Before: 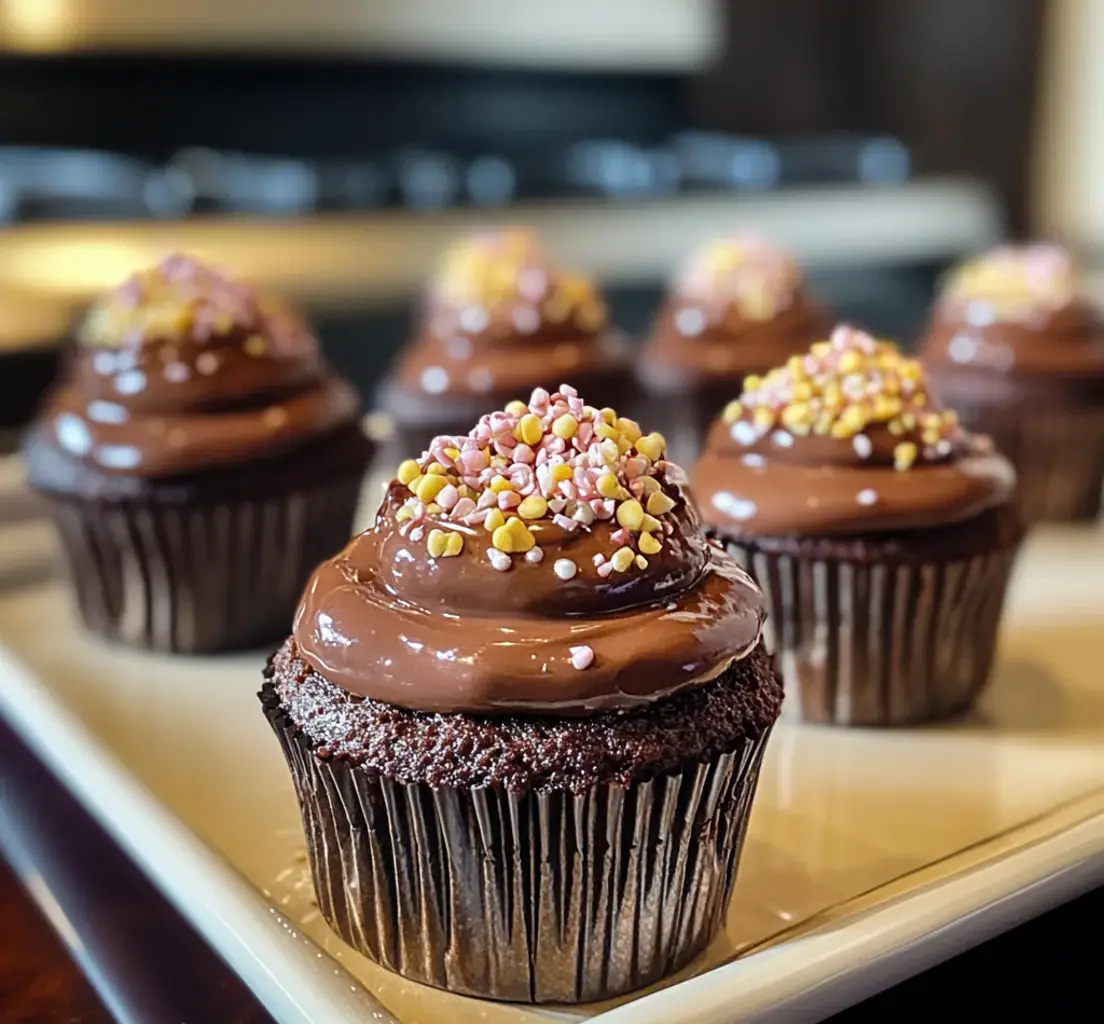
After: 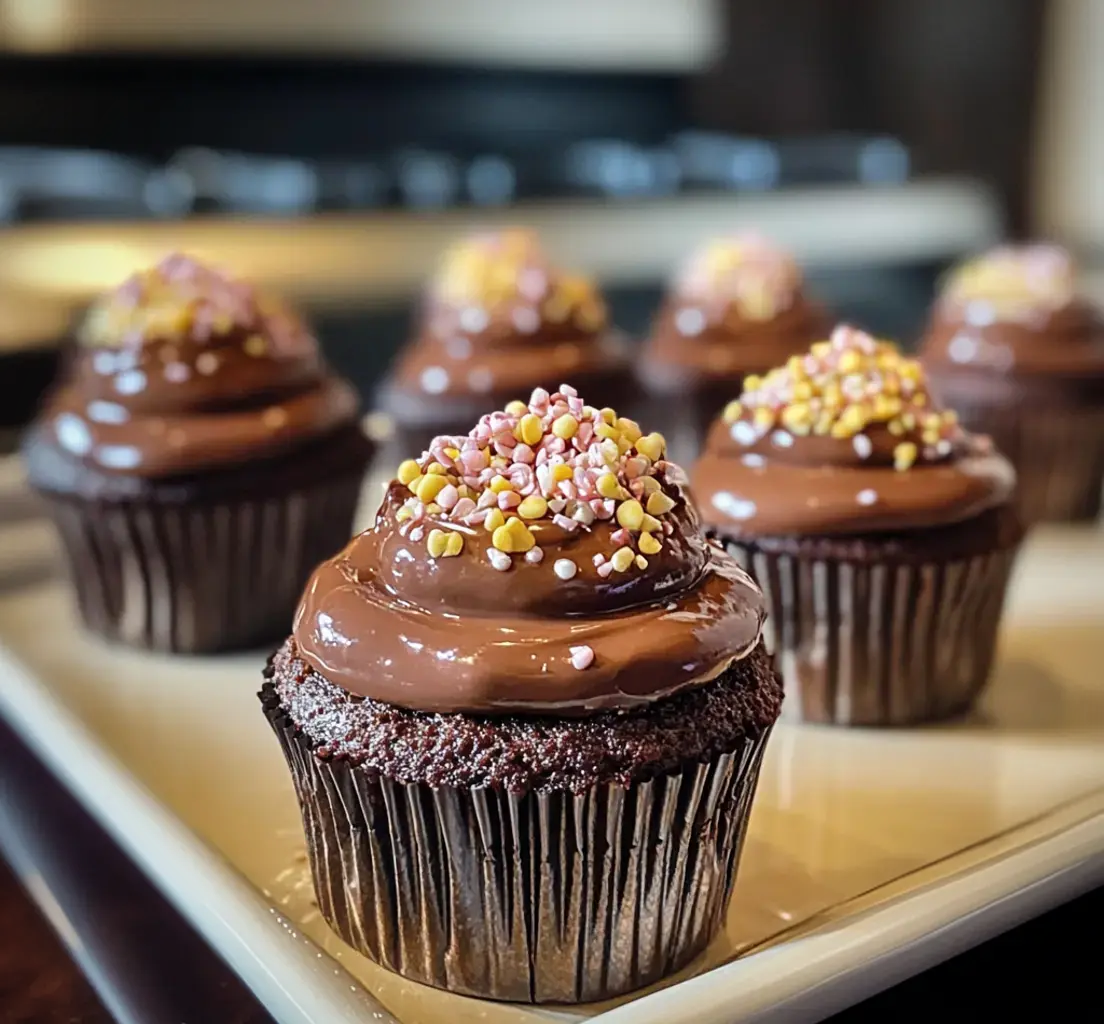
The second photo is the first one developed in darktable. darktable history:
shadows and highlights: radius 106.44, shadows 40.5, highlights -72.12, low approximation 0.01, soften with gaussian
vignetting: brightness -0.405, saturation -0.305
